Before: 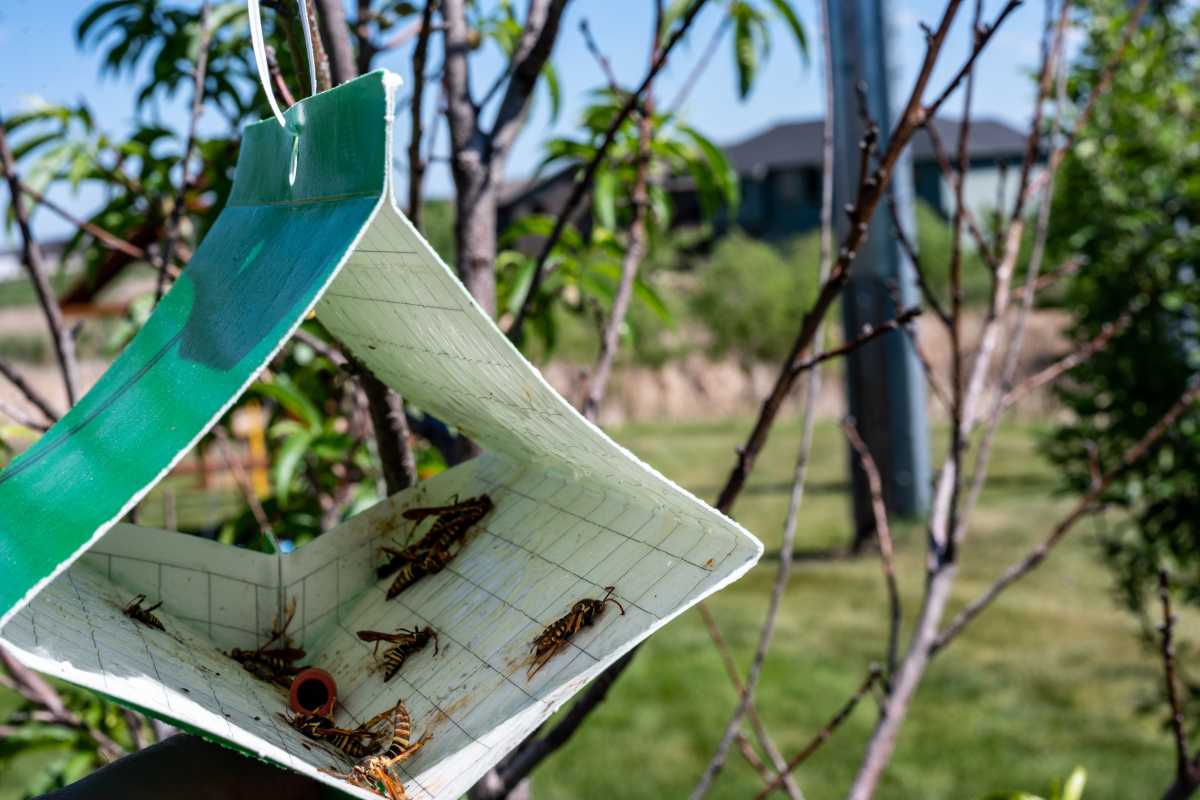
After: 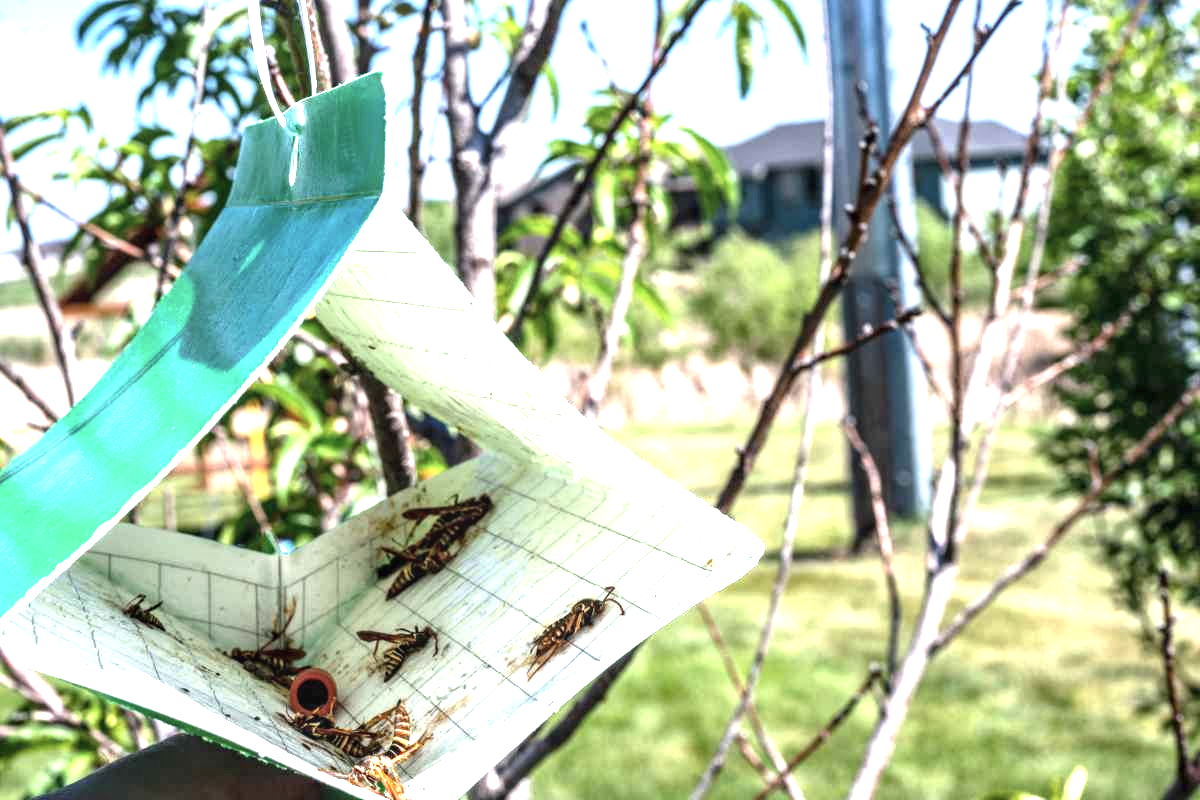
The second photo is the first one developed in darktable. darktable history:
exposure: black level correction 0, exposure 1.747 EV, compensate exposure bias true, compensate highlight preservation false
local contrast: on, module defaults
color correction: highlights b* 0.05, saturation 0.82
